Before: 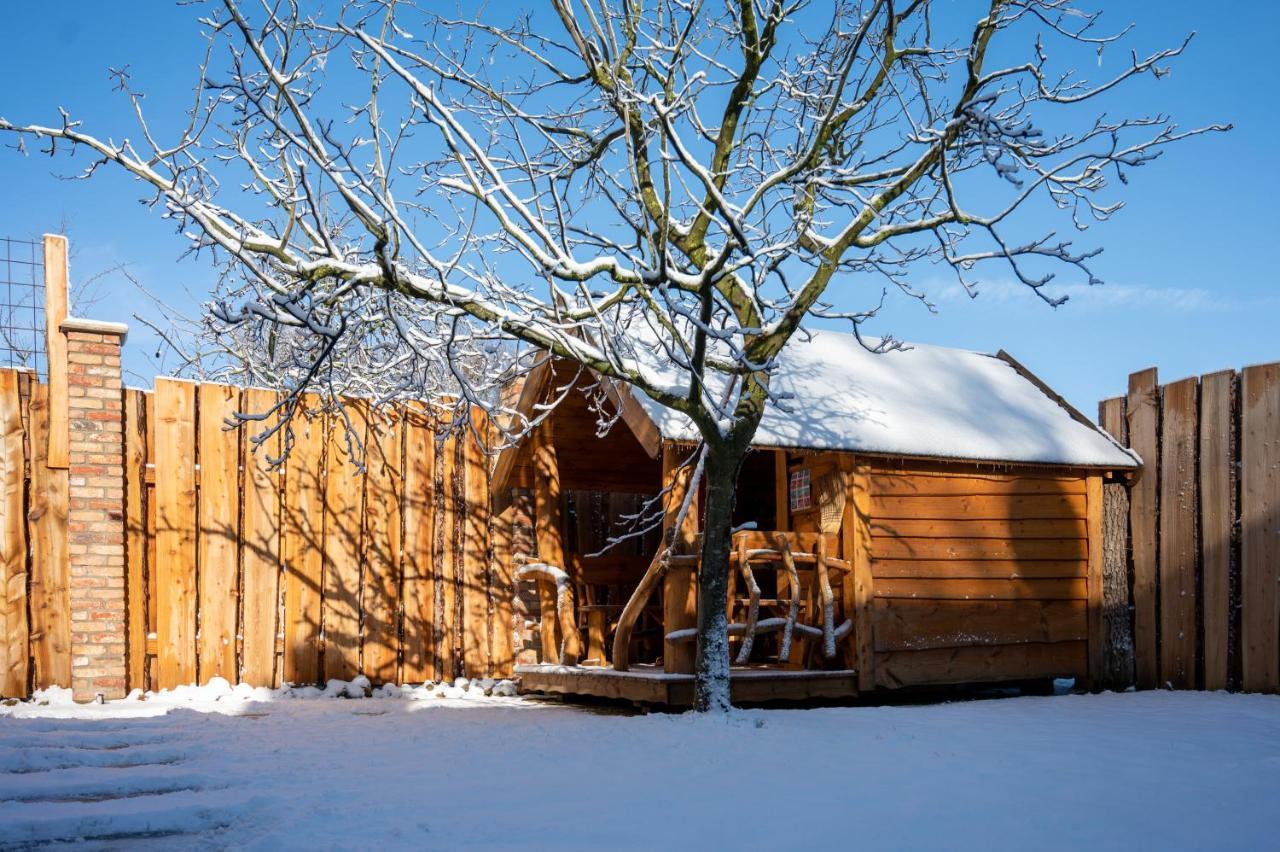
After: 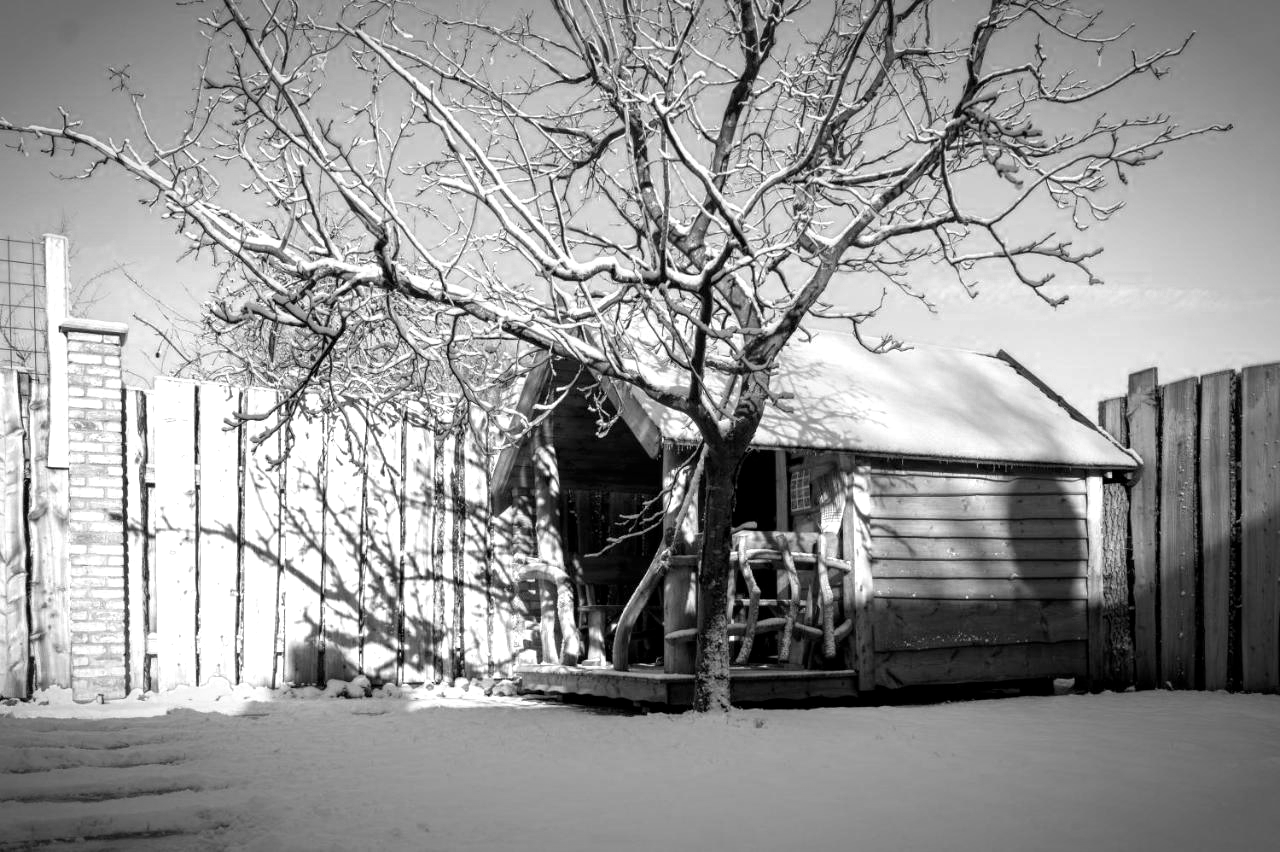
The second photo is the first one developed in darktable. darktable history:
color zones: curves: ch0 [(0.018, 0.548) (0.197, 0.654) (0.425, 0.447) (0.605, 0.658) (0.732, 0.579)]; ch1 [(0.105, 0.531) (0.224, 0.531) (0.386, 0.39) (0.618, 0.456) (0.732, 0.456) (0.956, 0.421)]; ch2 [(0.039, 0.583) (0.215, 0.465) (0.399, 0.544) (0.465, 0.548) (0.614, 0.447) (0.724, 0.43) (0.882, 0.623) (0.956, 0.632)]
monochrome: a 16.01, b -2.65, highlights 0.52
vignetting: automatic ratio true
white balance: emerald 1
exposure: black level correction 0.002, exposure 0.15 EV, compensate highlight preservation false
color balance: output saturation 110%
